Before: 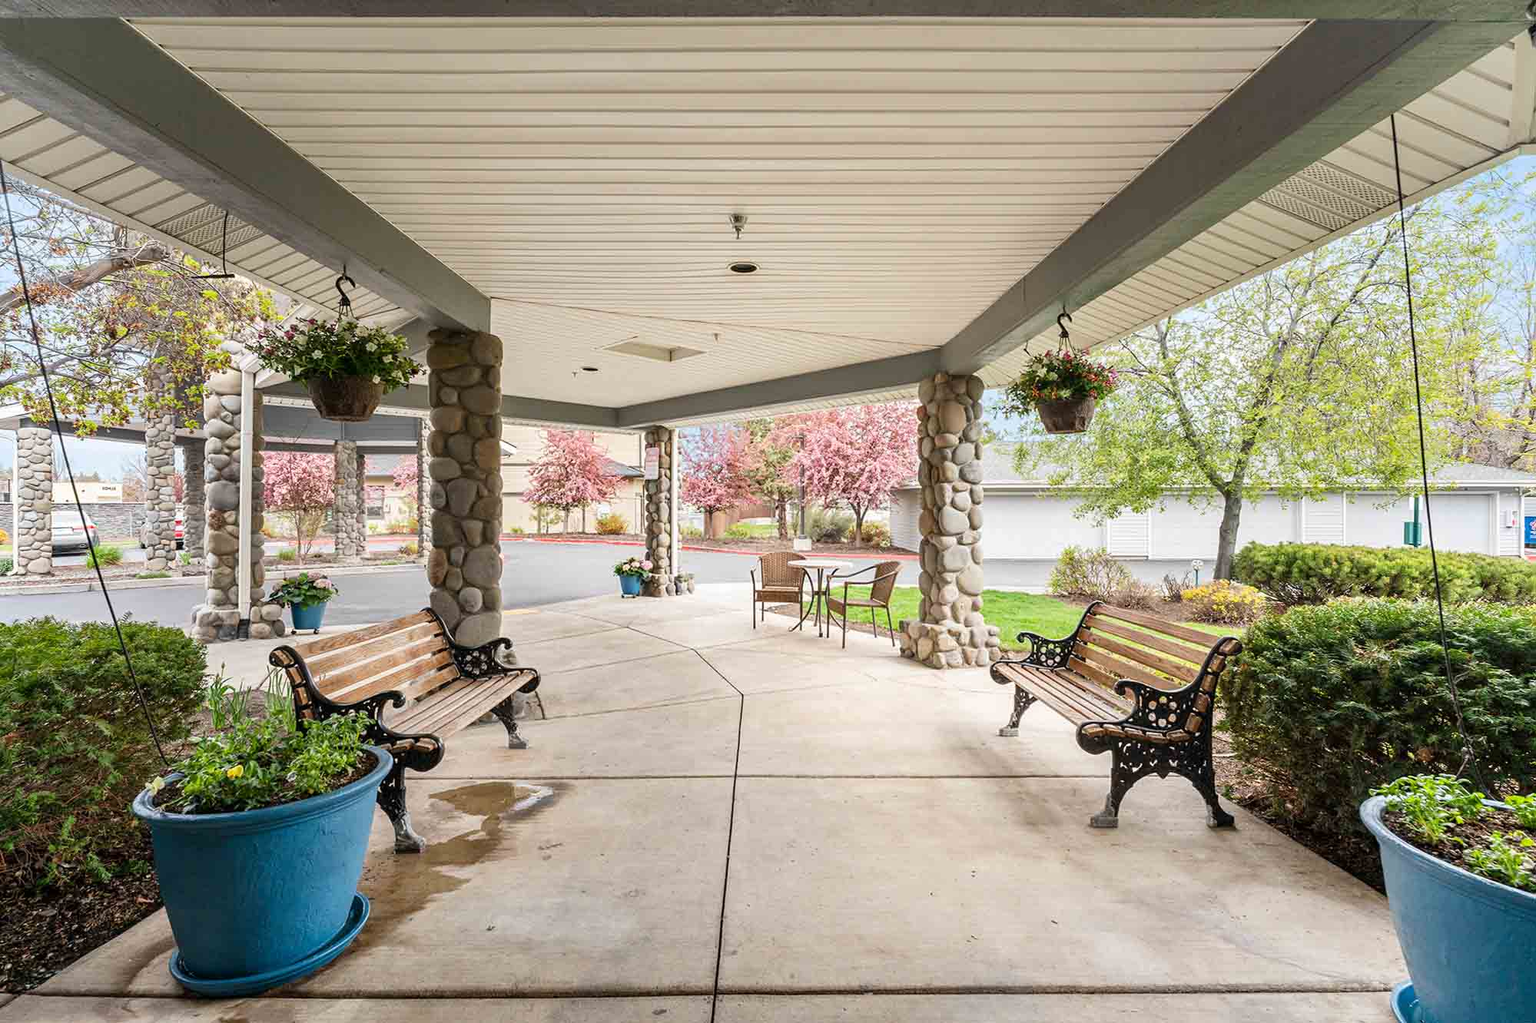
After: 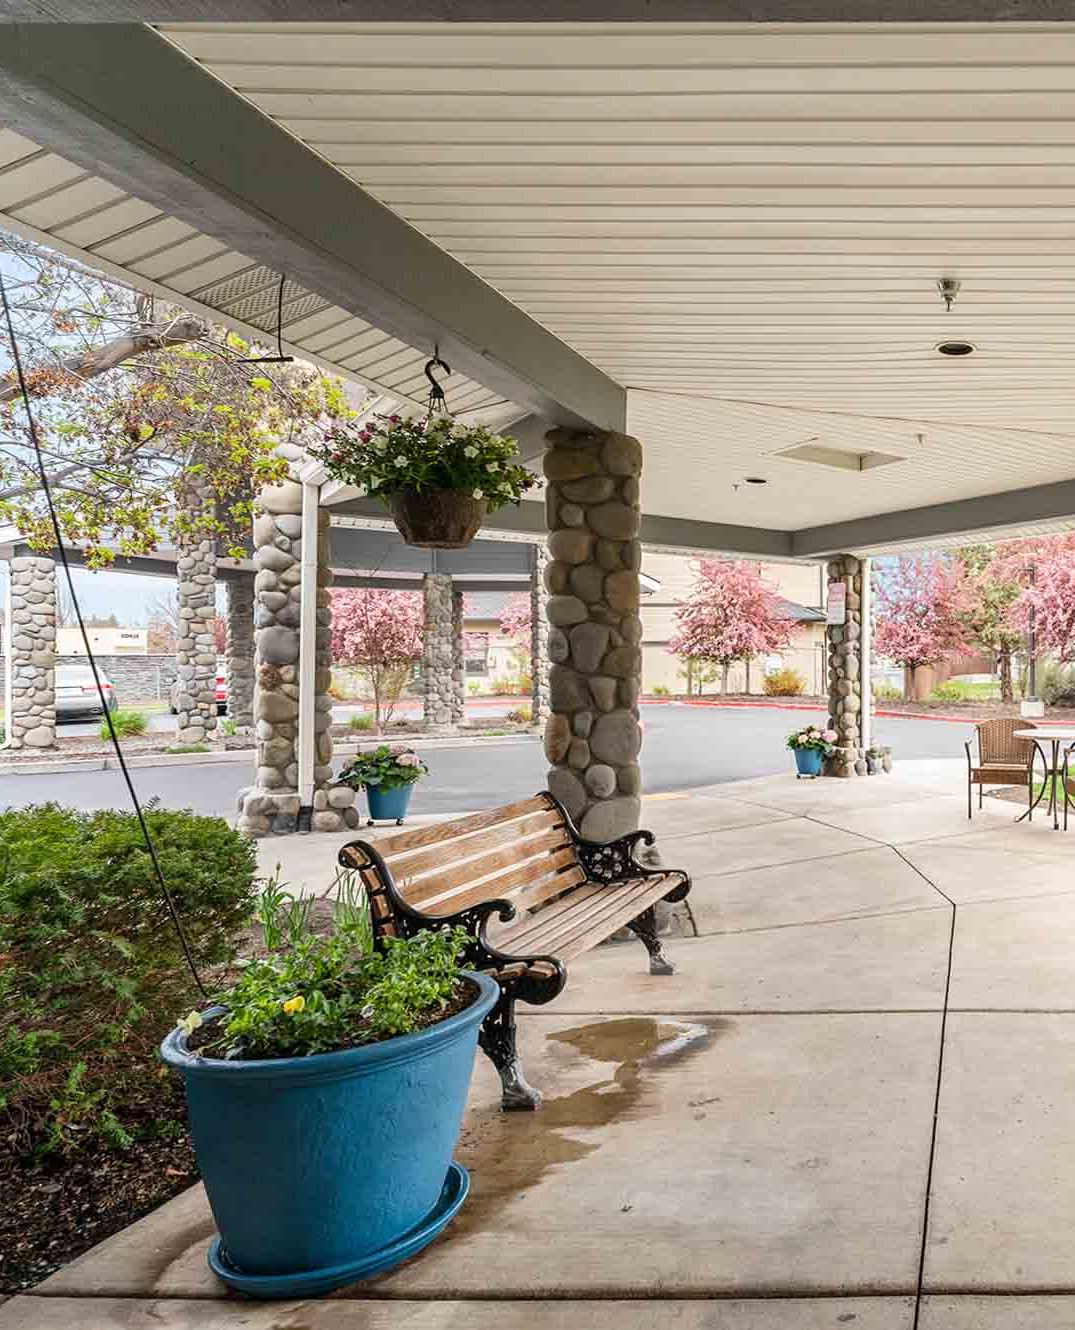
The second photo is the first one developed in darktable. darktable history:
crop: left 0.622%, right 45.566%, bottom 0.084%
